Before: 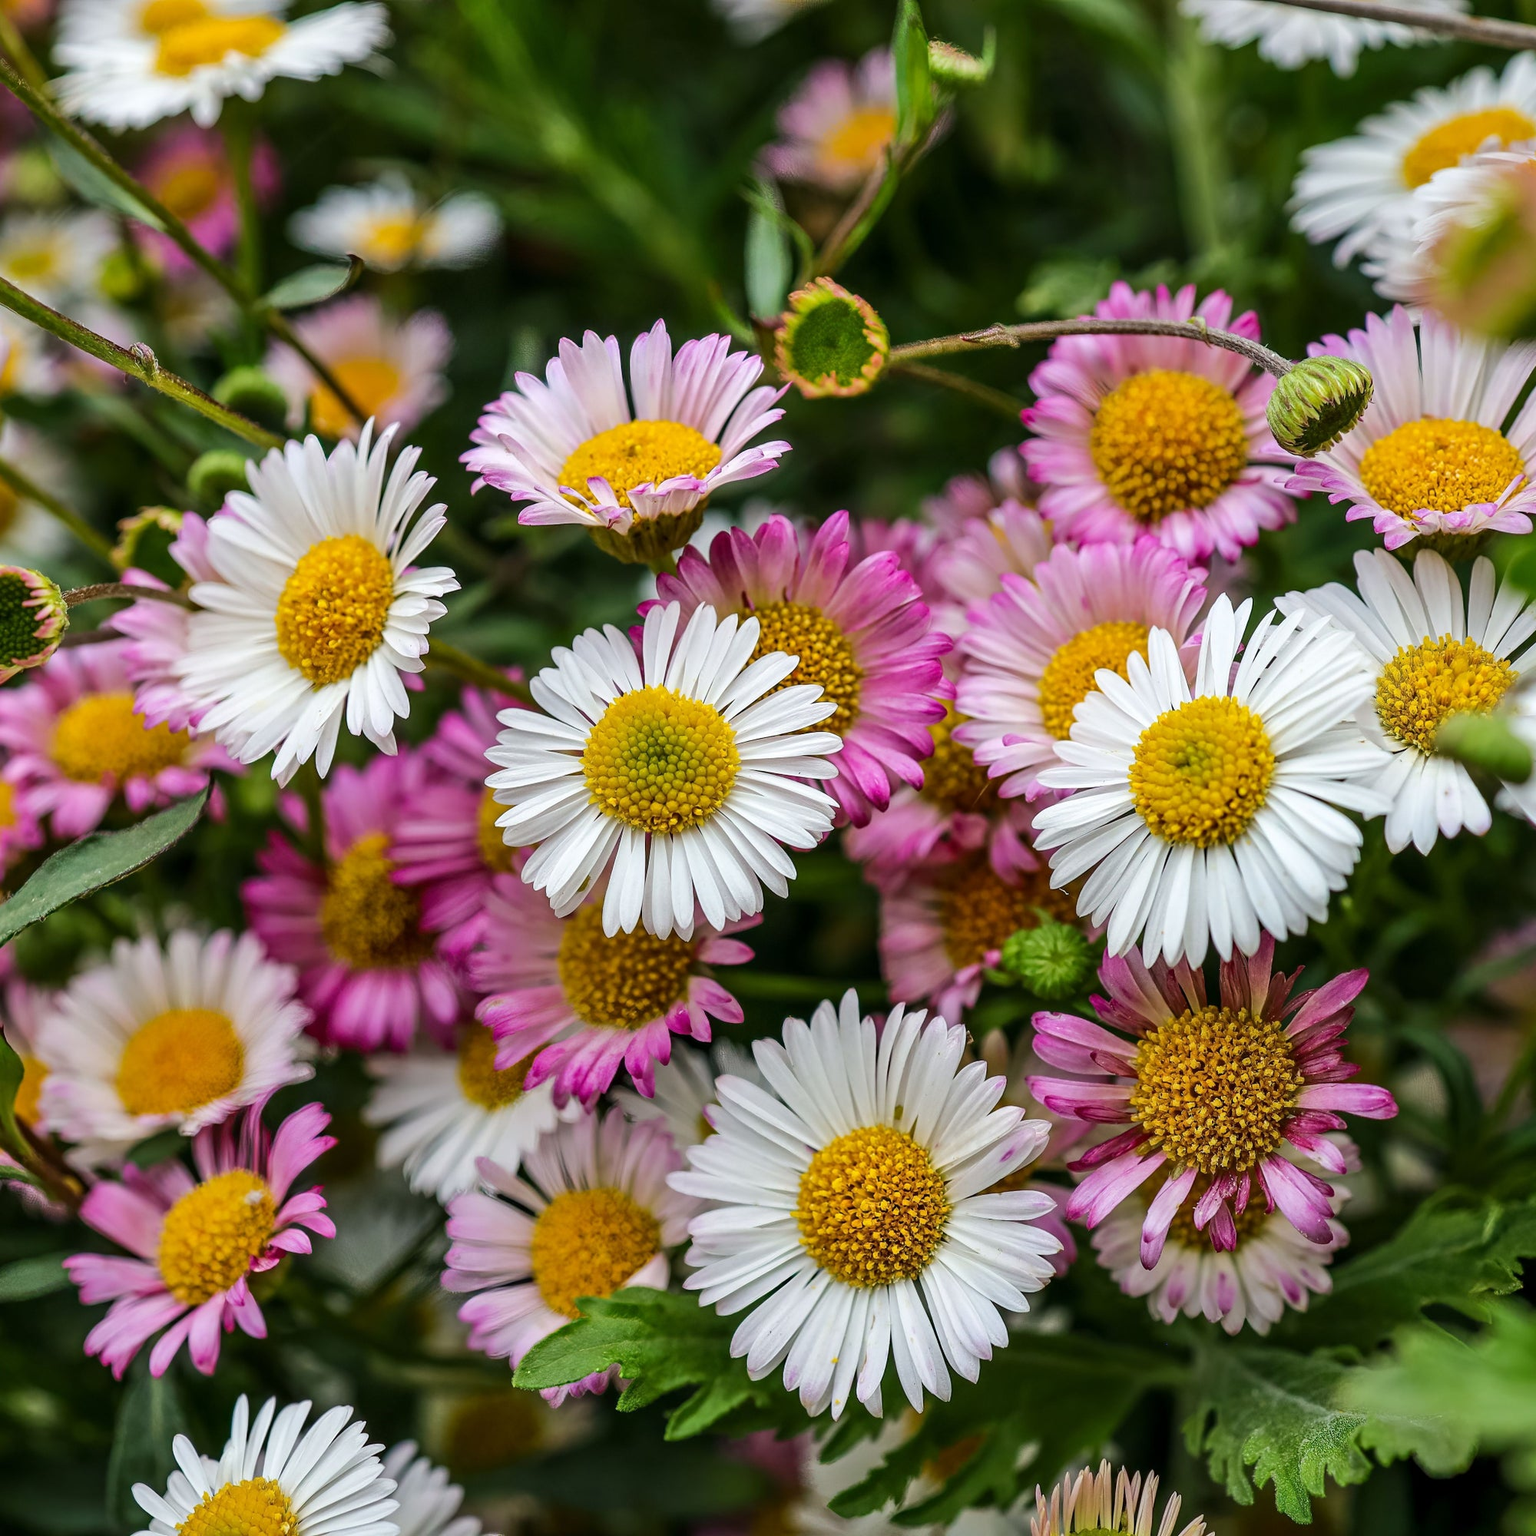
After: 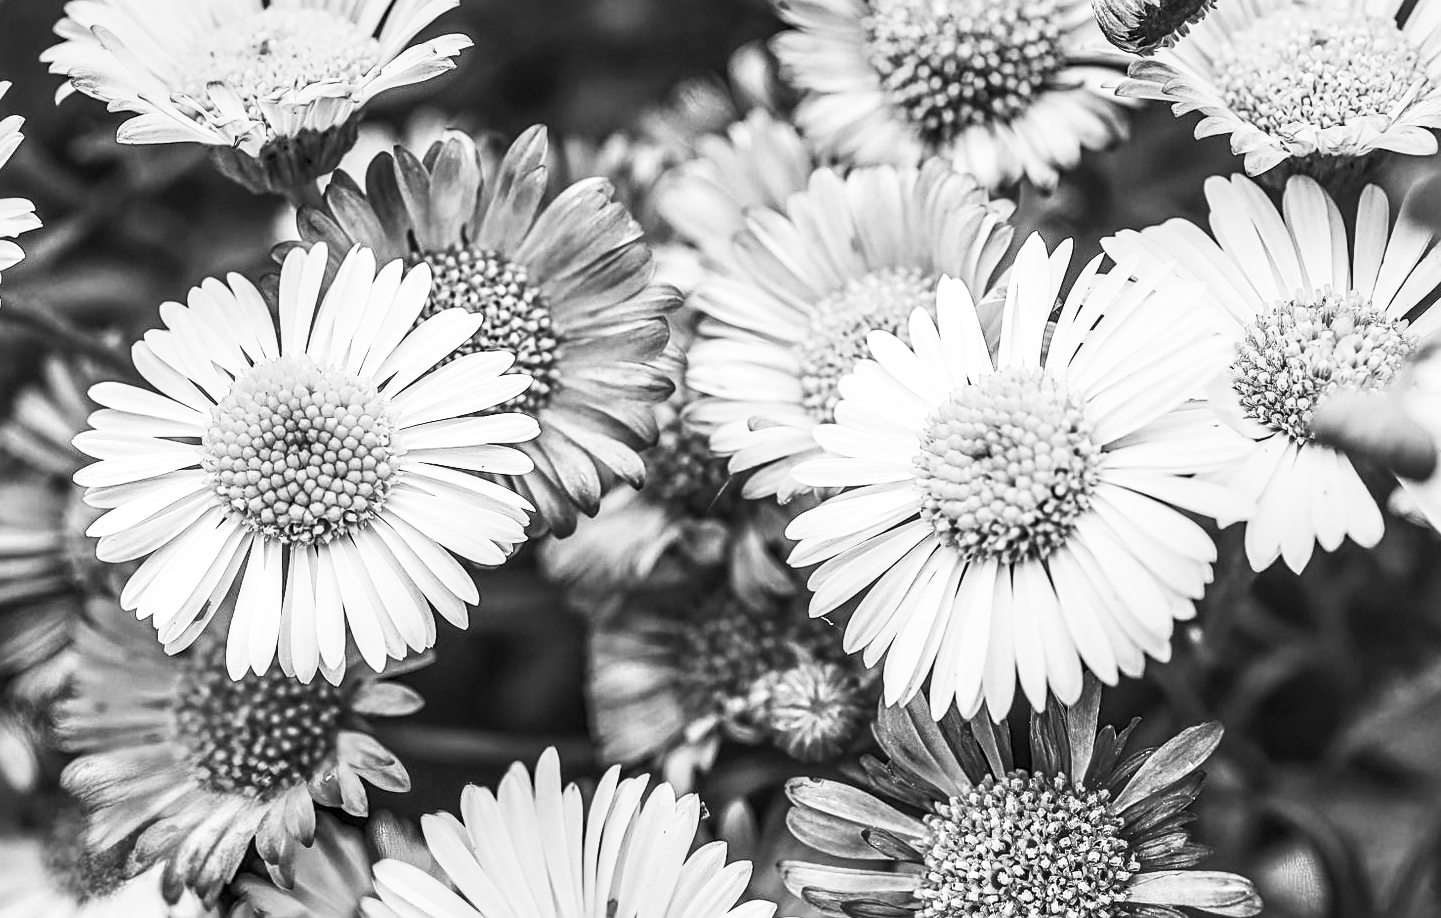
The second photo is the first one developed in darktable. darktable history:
sharpen: radius 2.167, amount 0.381, threshold 0
local contrast: detail 130%
crop and rotate: left 27.938%, top 27.046%, bottom 27.046%
contrast brightness saturation: contrast 0.53, brightness 0.47, saturation -1
